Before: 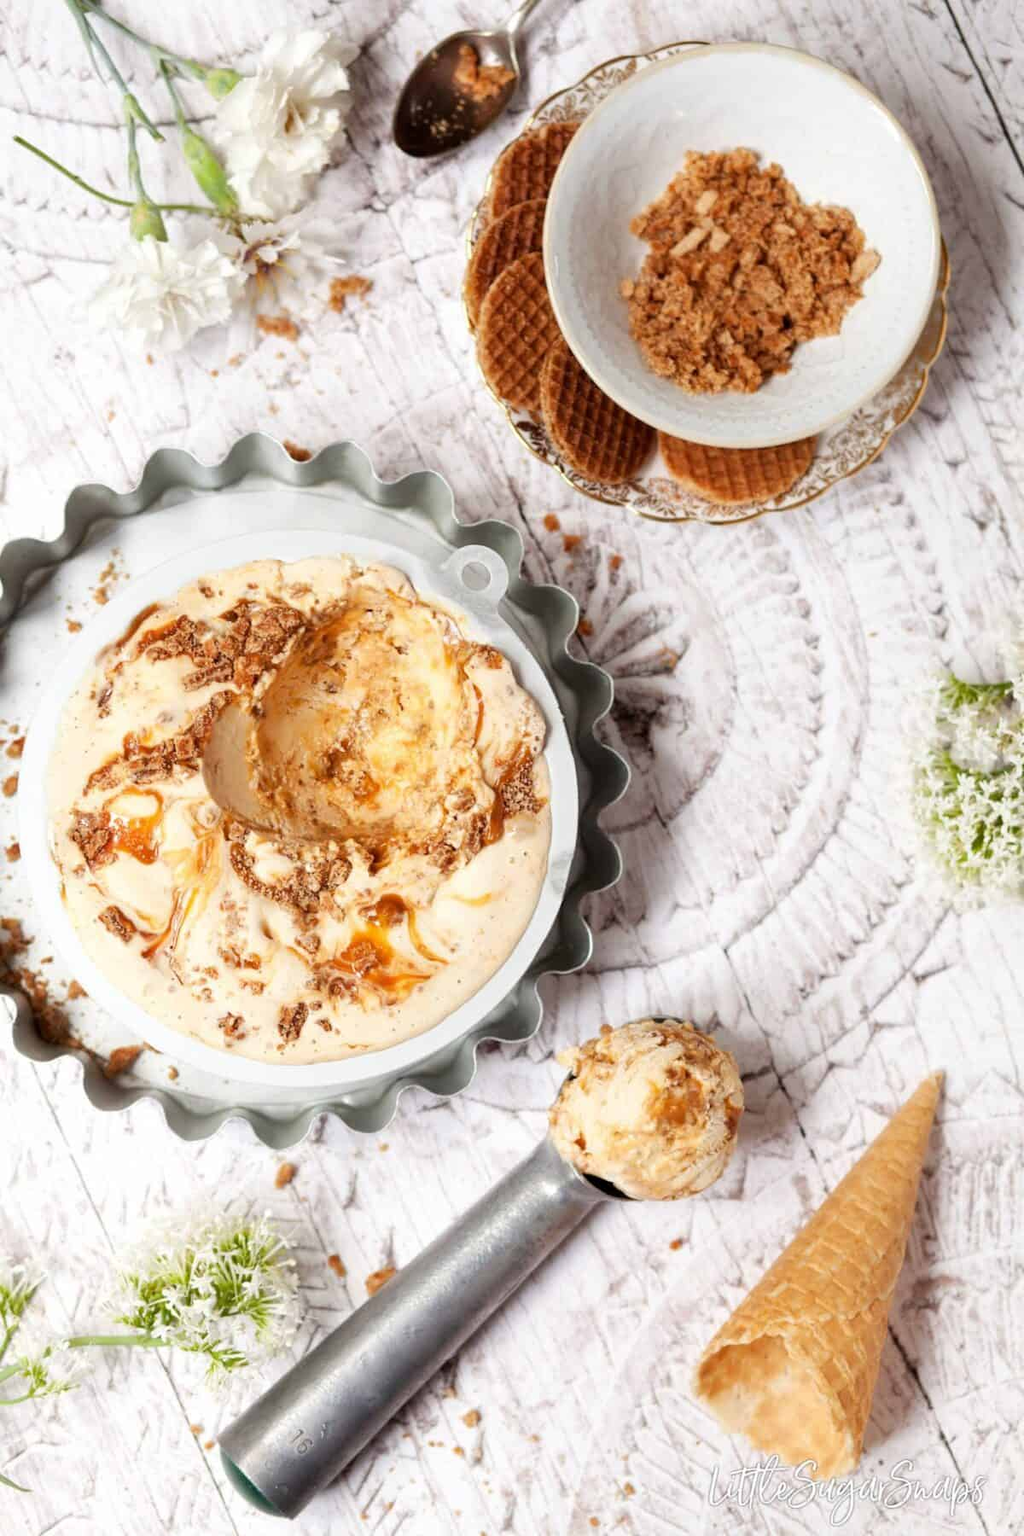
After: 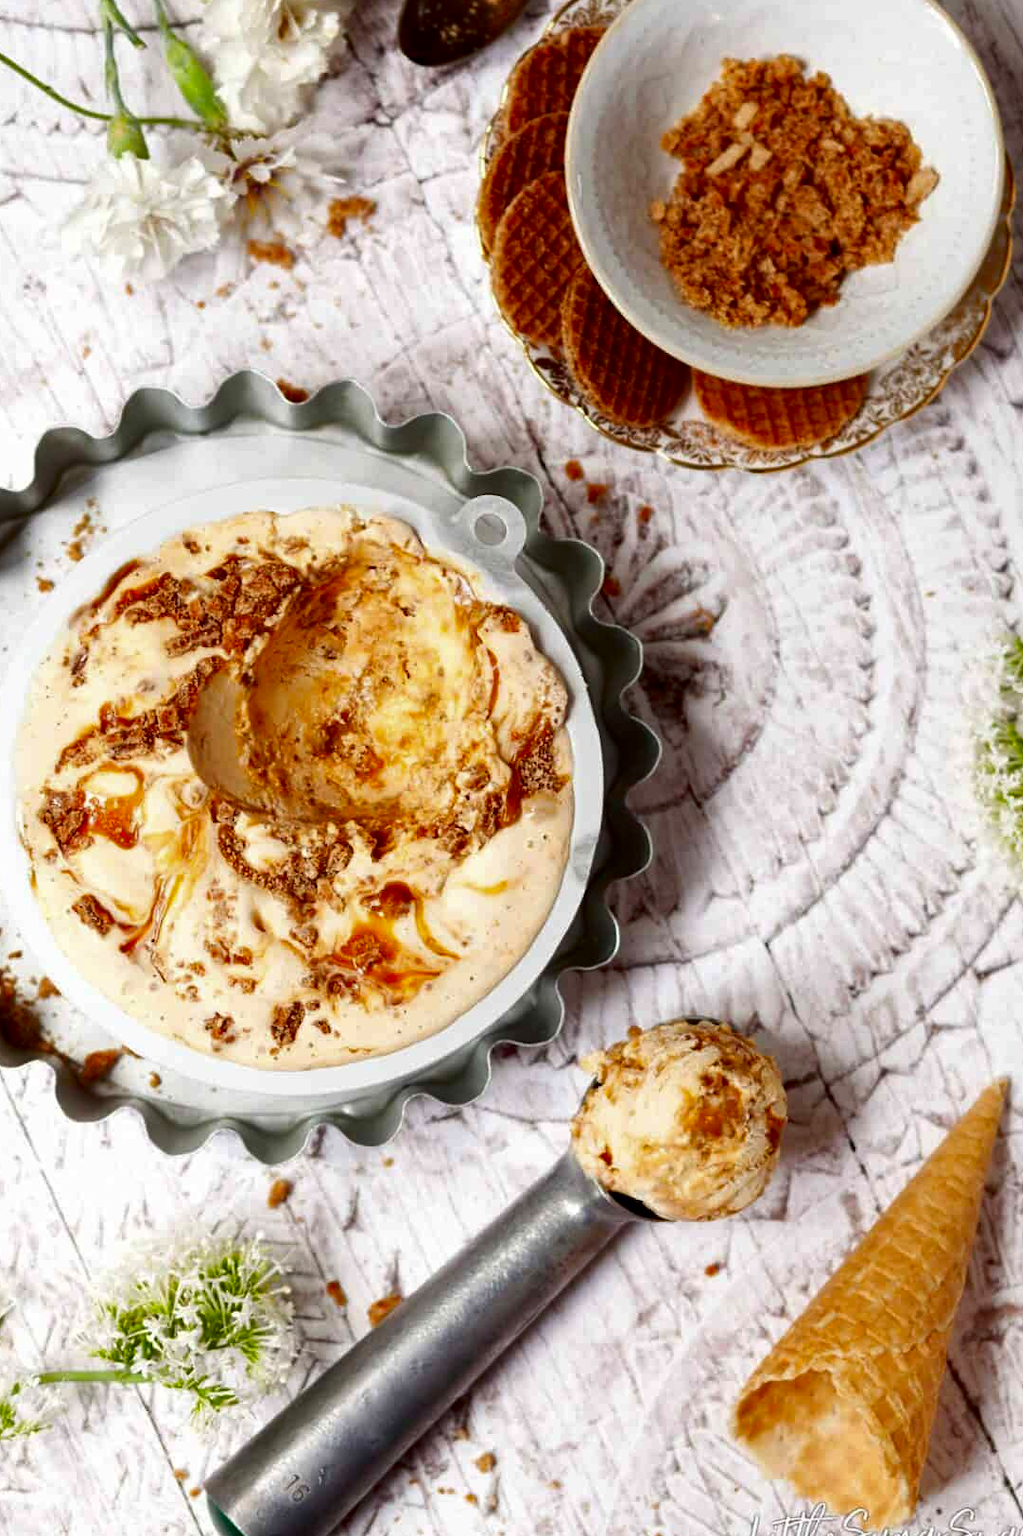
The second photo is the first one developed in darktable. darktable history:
crop: left 3.305%, top 6.436%, right 6.389%, bottom 3.258%
contrast brightness saturation: brightness -0.25, saturation 0.2
haze removal: compatibility mode true, adaptive false
